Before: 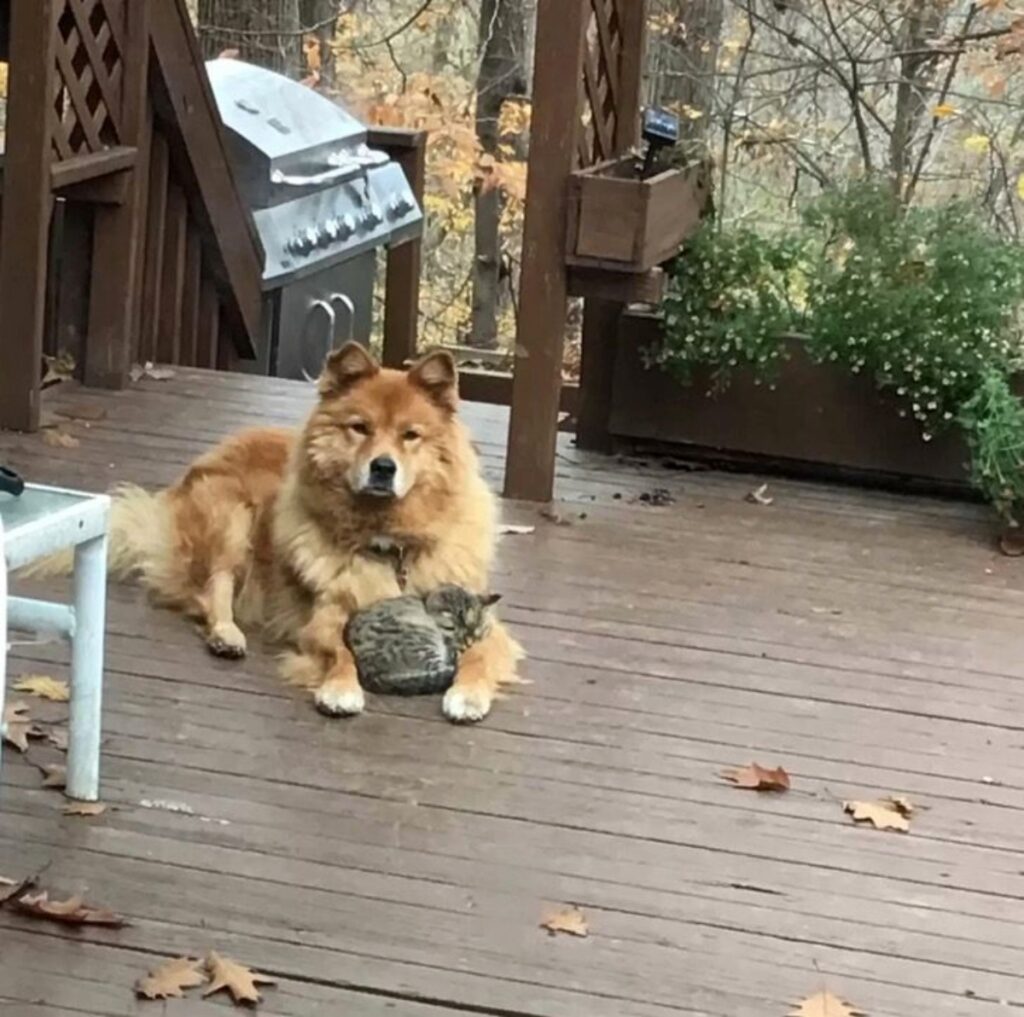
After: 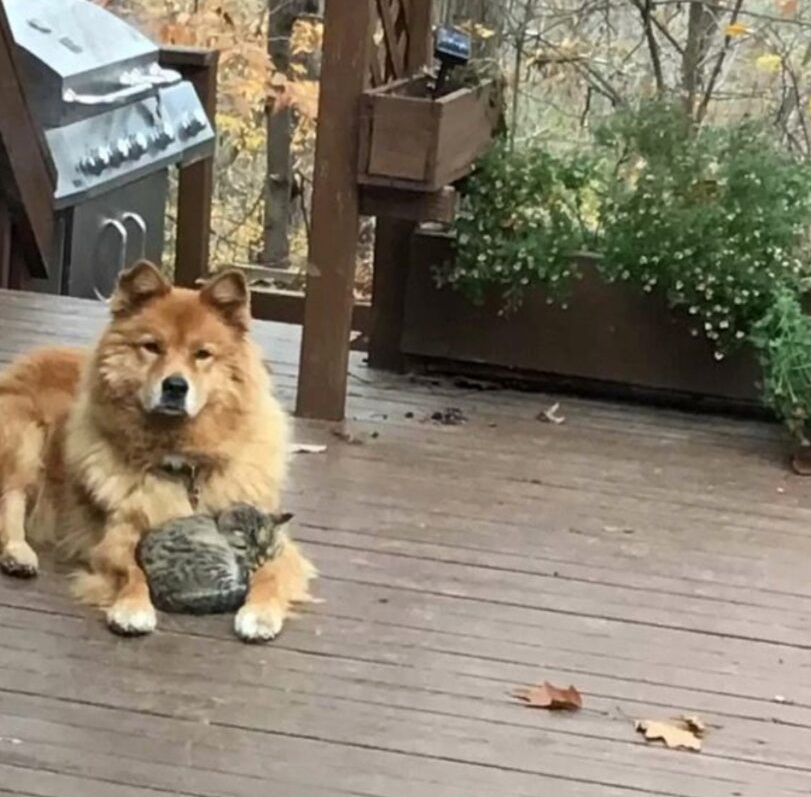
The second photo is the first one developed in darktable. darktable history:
crop and rotate: left 20.391%, top 8.034%, right 0.336%, bottom 13.57%
